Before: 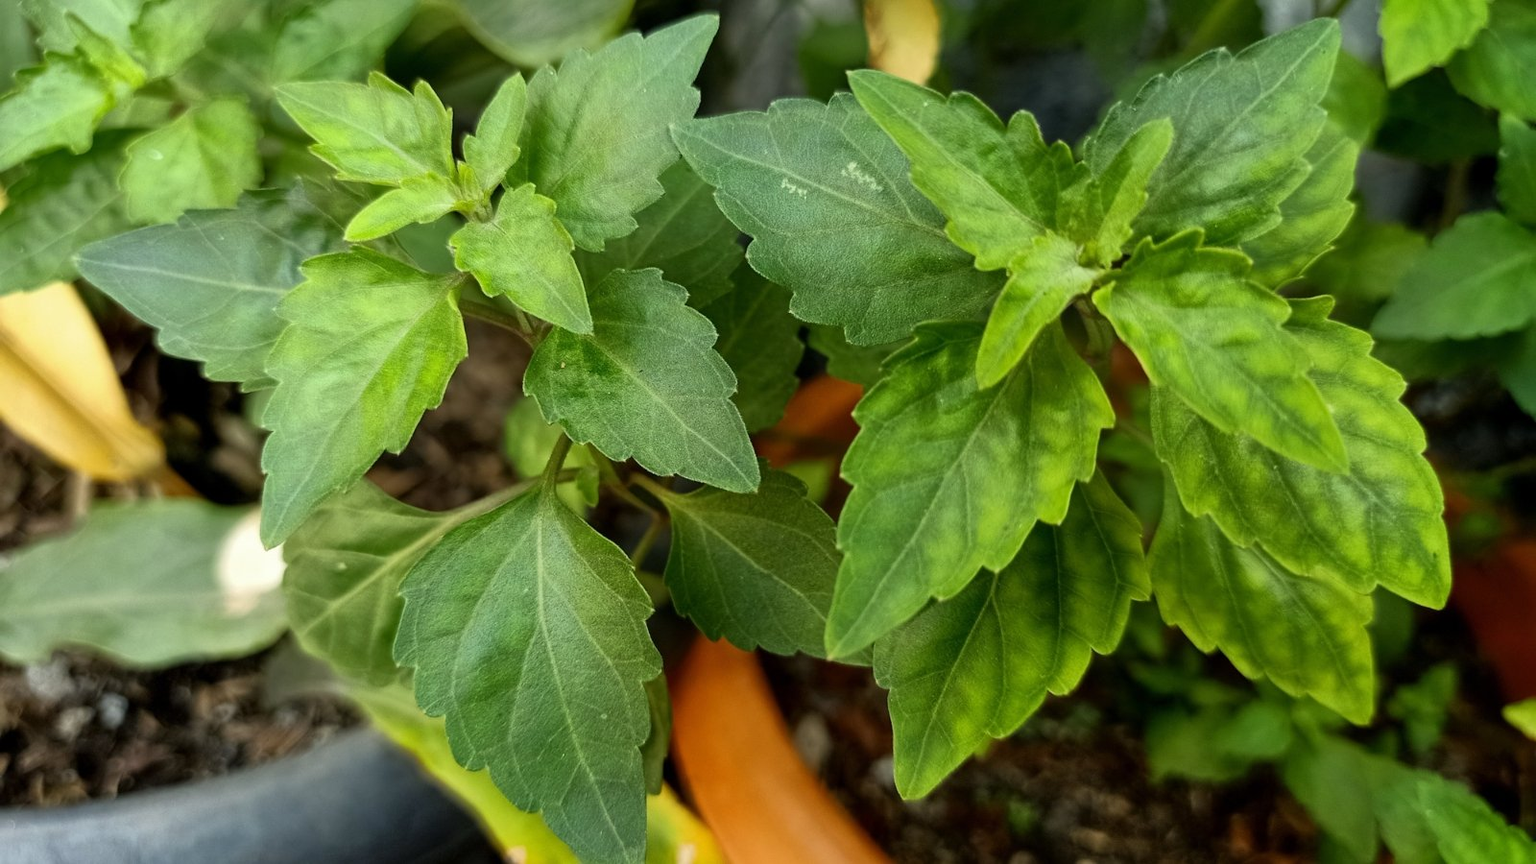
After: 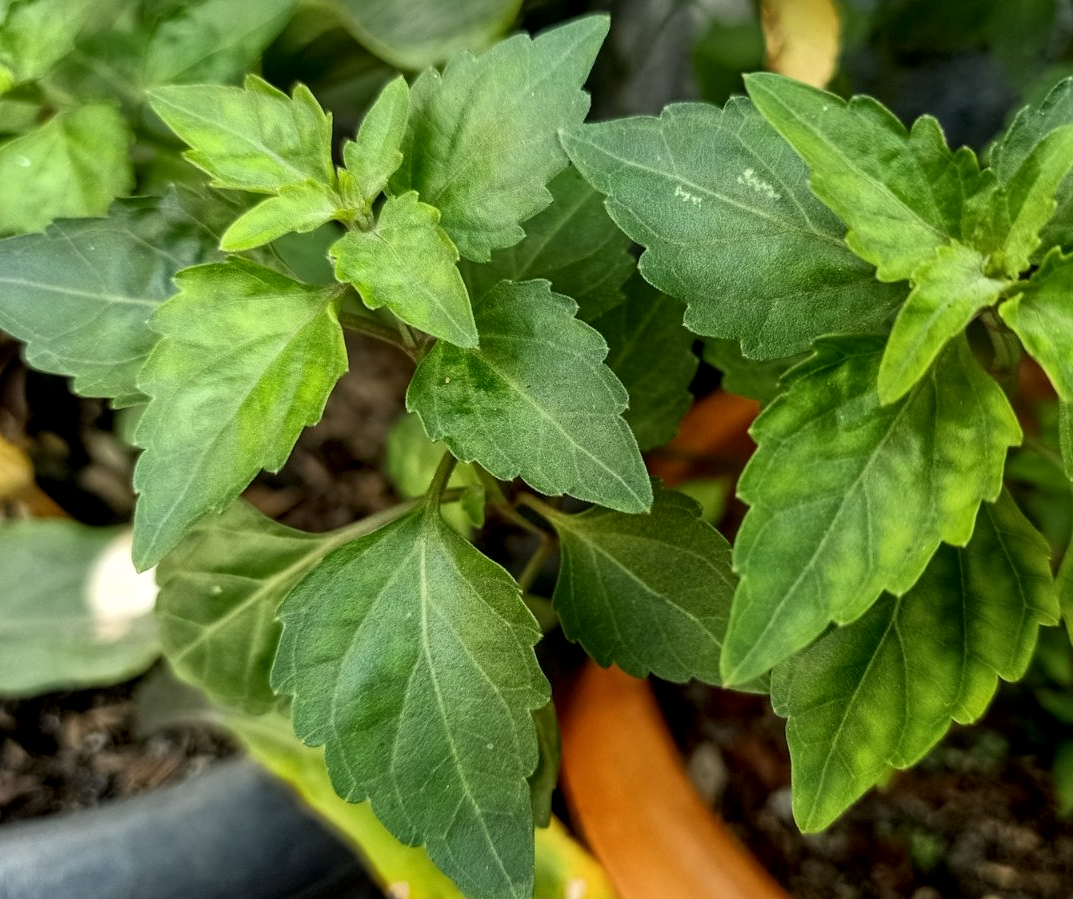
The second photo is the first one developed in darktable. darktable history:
crop and rotate: left 8.691%, right 24.223%
local contrast: detail 130%
